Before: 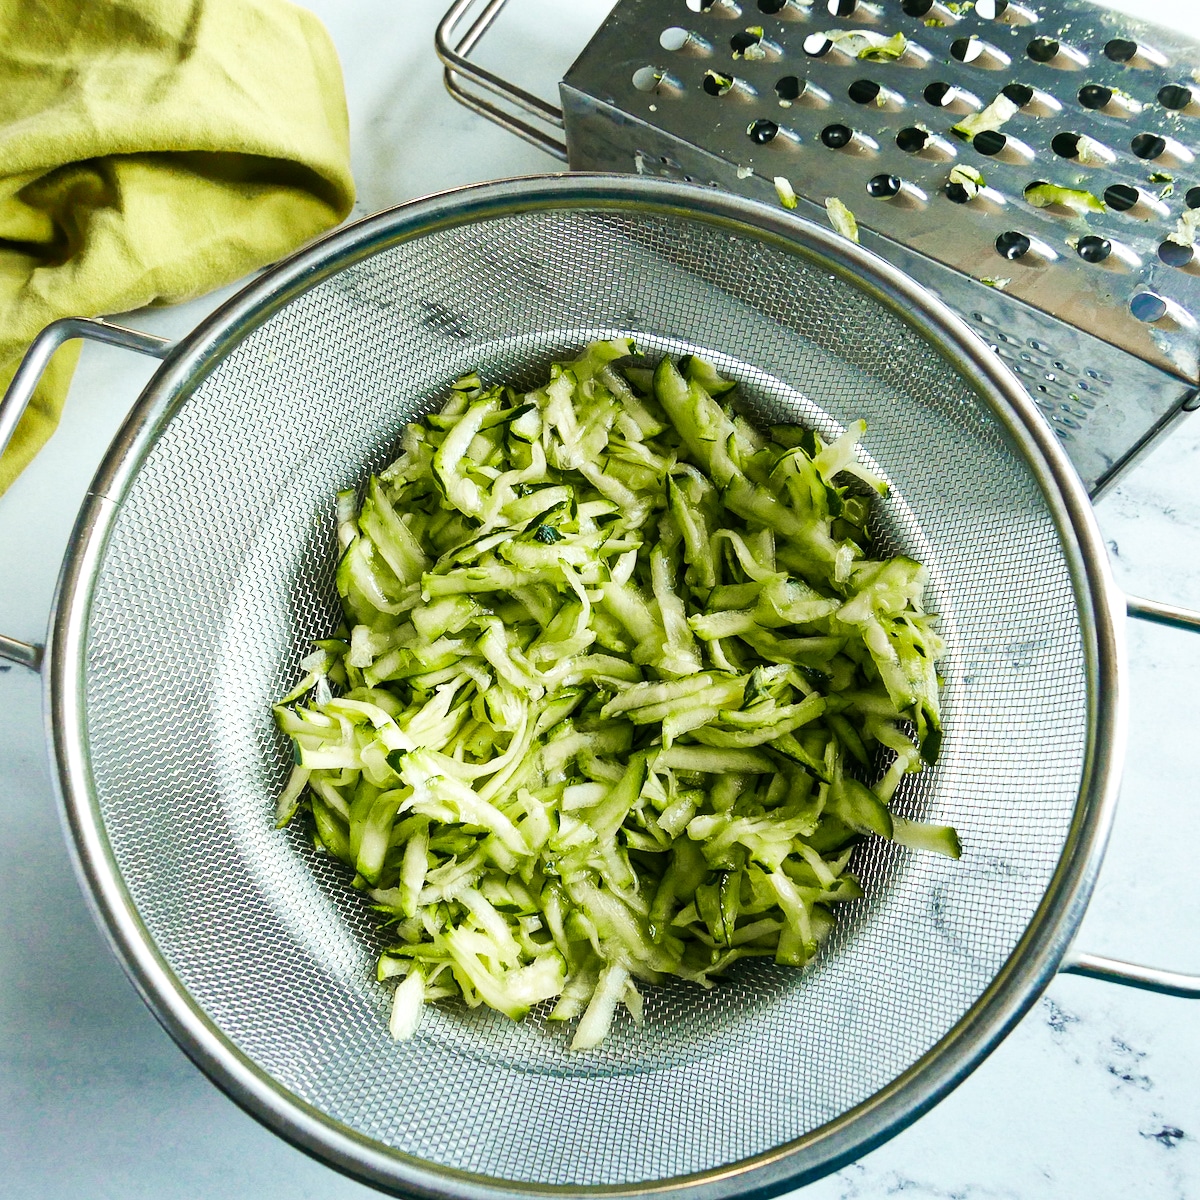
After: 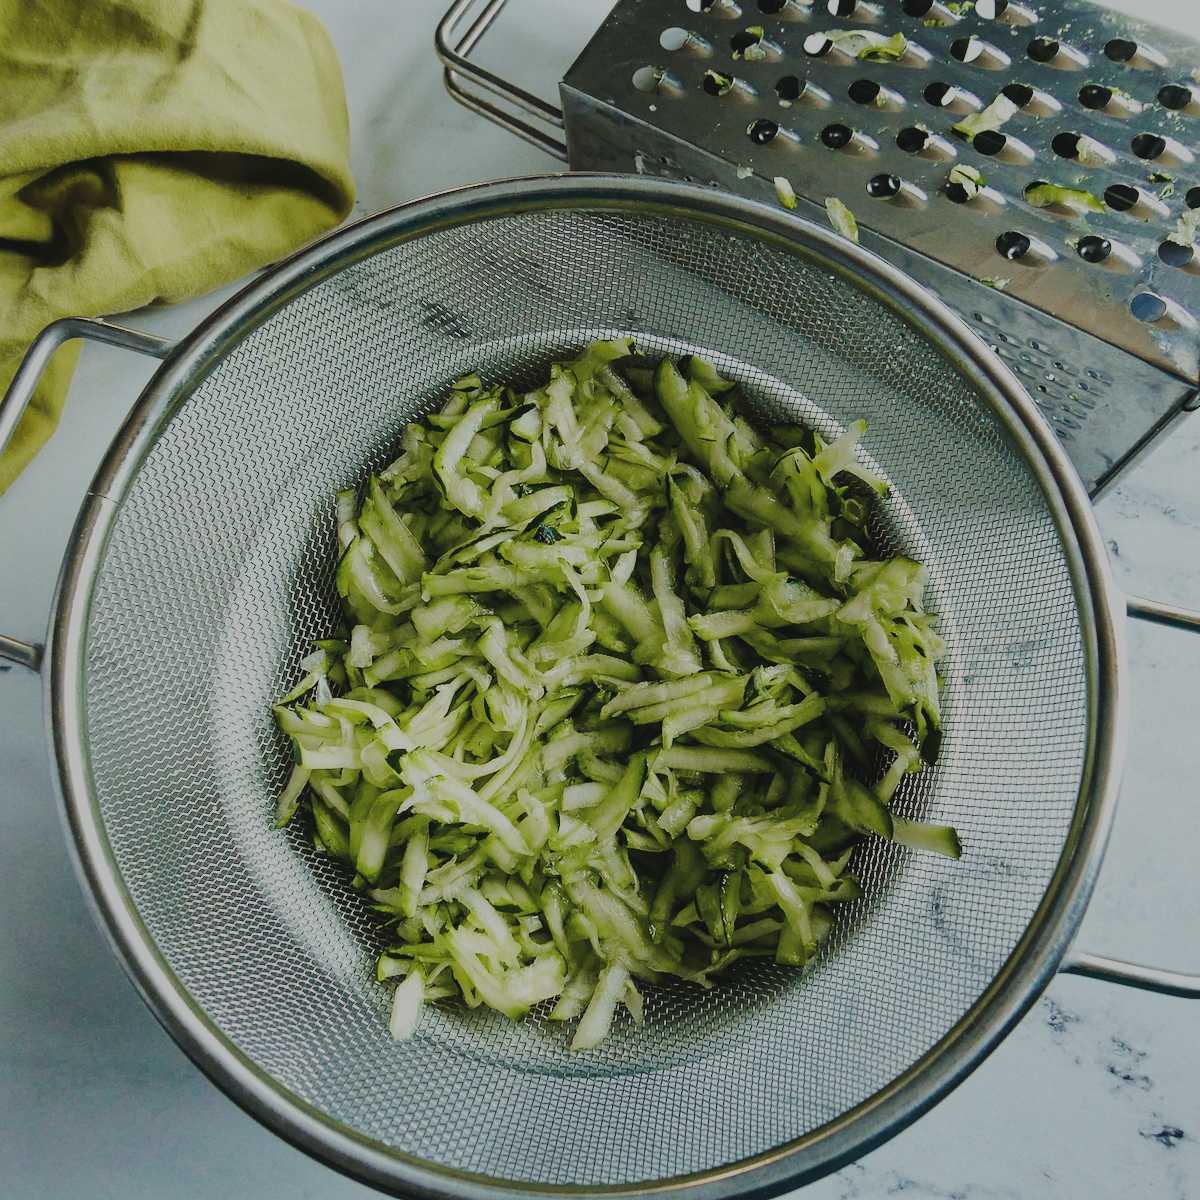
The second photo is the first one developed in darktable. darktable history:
exposure: black level correction -0.017, exposure -1.035 EV, compensate highlight preservation false
tone equalizer: luminance estimator HSV value / RGB max
tone curve: curves: ch0 [(0, 0) (0.058, 0.037) (0.214, 0.183) (0.304, 0.288) (0.561, 0.554) (0.687, 0.677) (0.768, 0.768) (0.858, 0.861) (0.987, 0.945)]; ch1 [(0, 0) (0.172, 0.123) (0.312, 0.296) (0.432, 0.448) (0.471, 0.469) (0.502, 0.5) (0.521, 0.505) (0.565, 0.569) (0.663, 0.663) (0.703, 0.721) (0.857, 0.917) (1, 1)]; ch2 [(0, 0) (0.411, 0.424) (0.485, 0.497) (0.502, 0.5) (0.517, 0.511) (0.556, 0.551) (0.626, 0.594) (0.709, 0.661) (1, 1)], color space Lab, linked channels, preserve colors none
